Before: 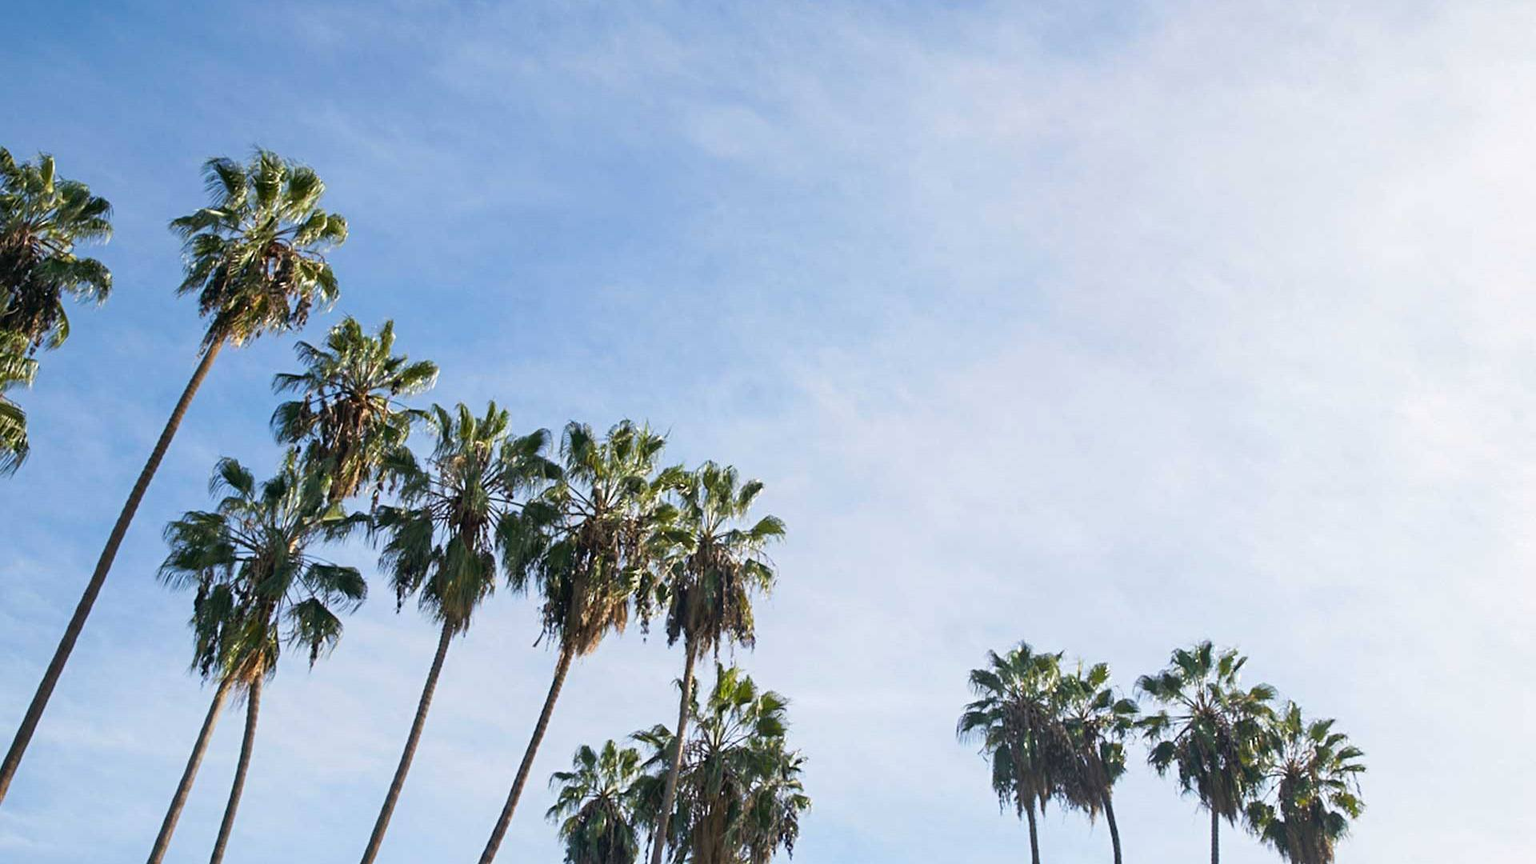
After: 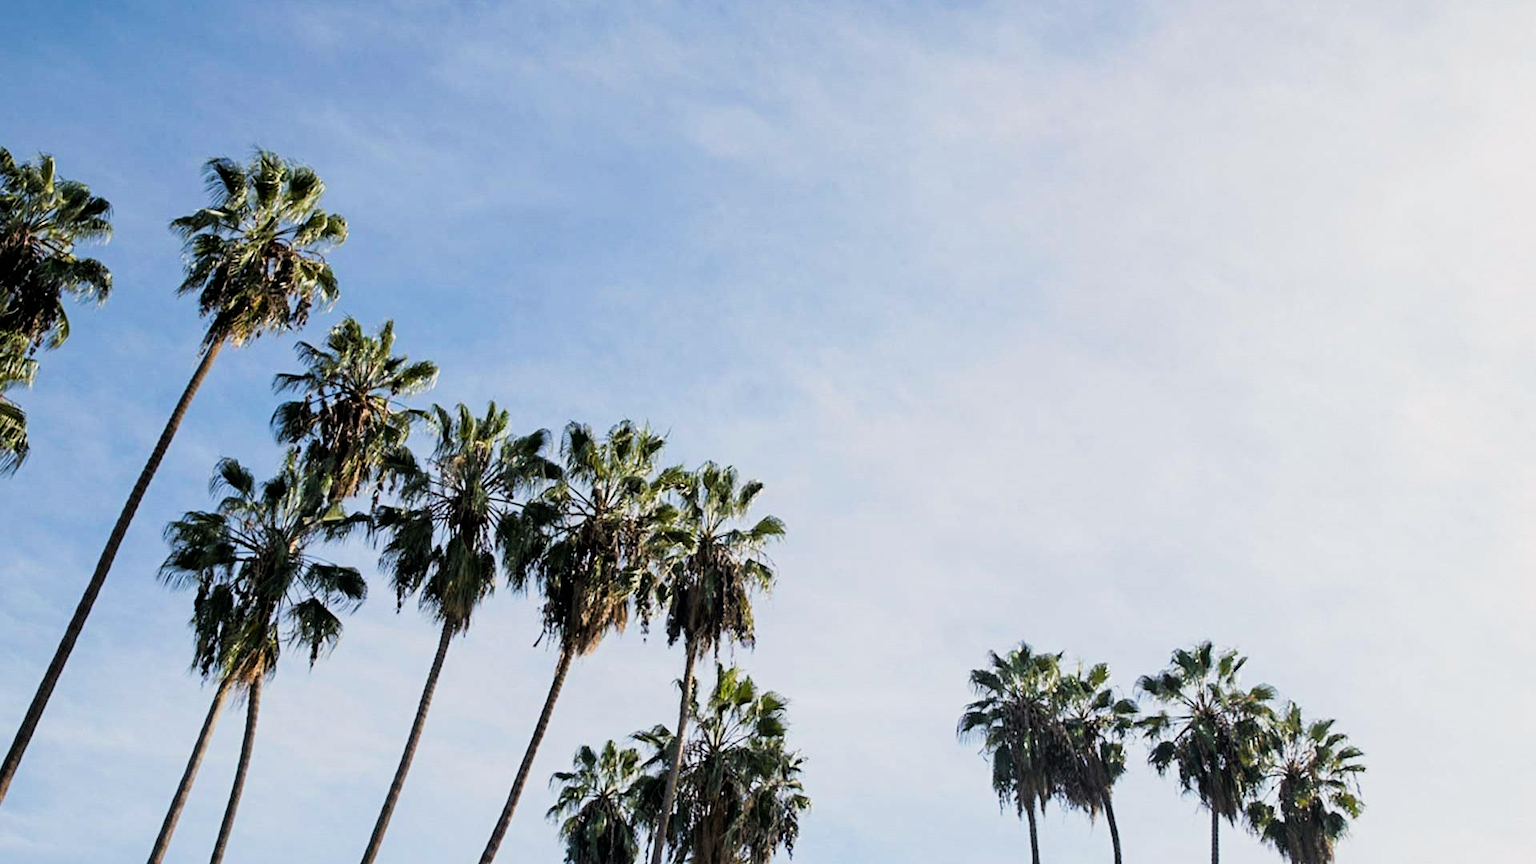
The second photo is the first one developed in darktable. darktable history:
white balance: red 1.009, blue 0.985
filmic rgb: black relative exposure -5 EV, white relative exposure 3.2 EV, hardness 3.42, contrast 1.2, highlights saturation mix -30%
